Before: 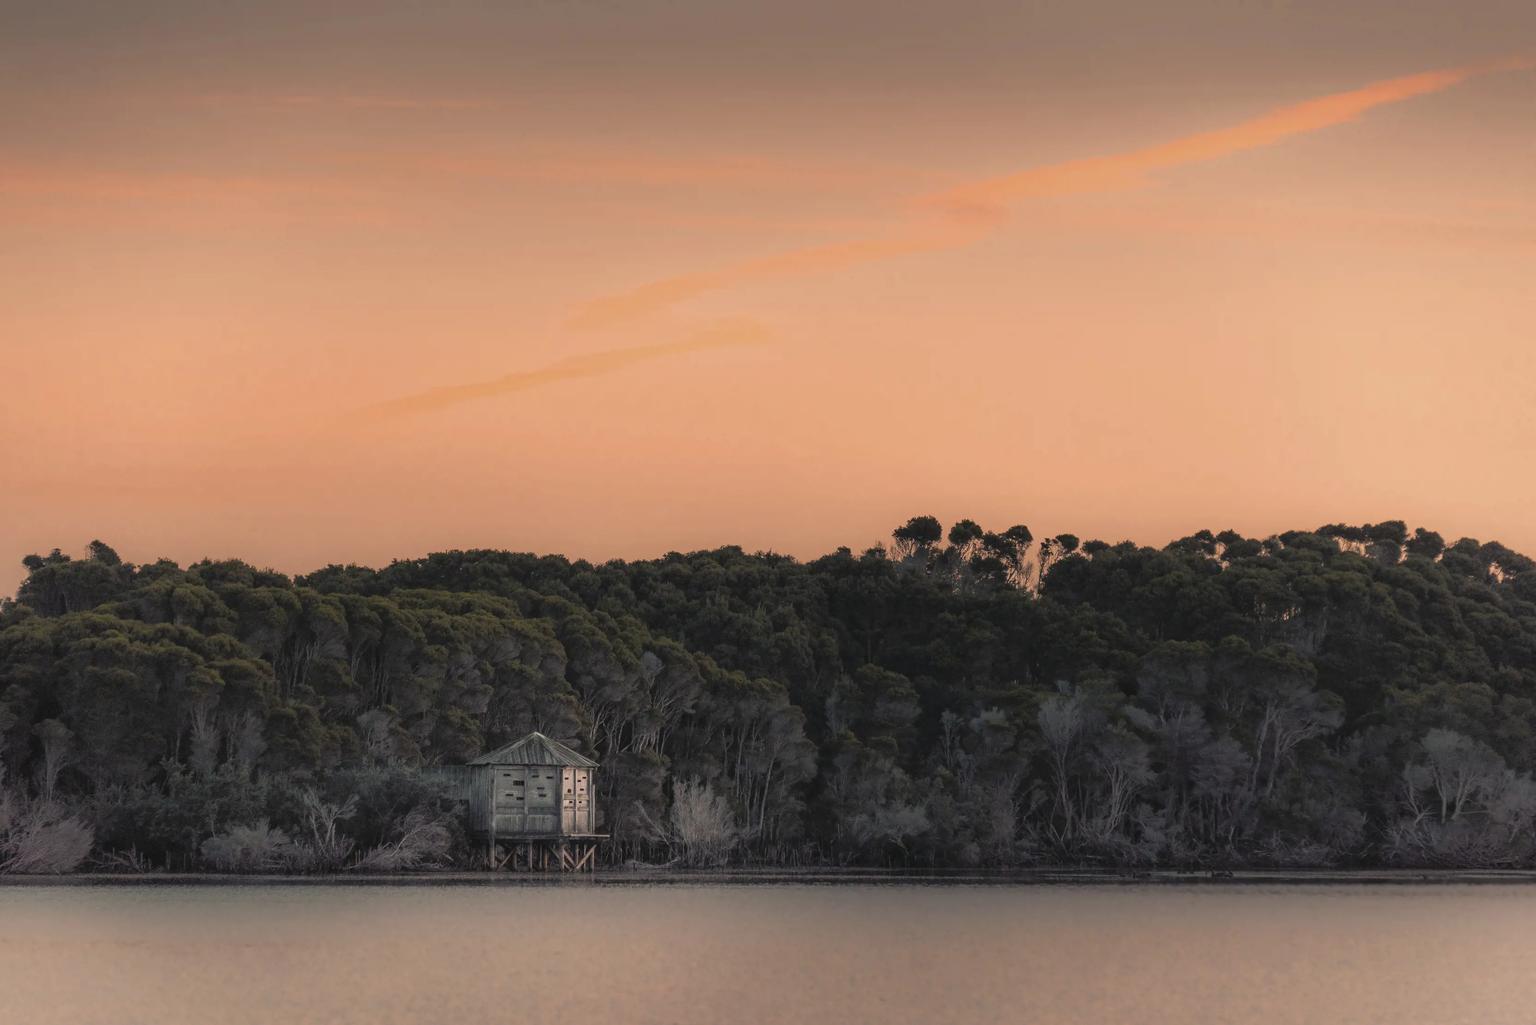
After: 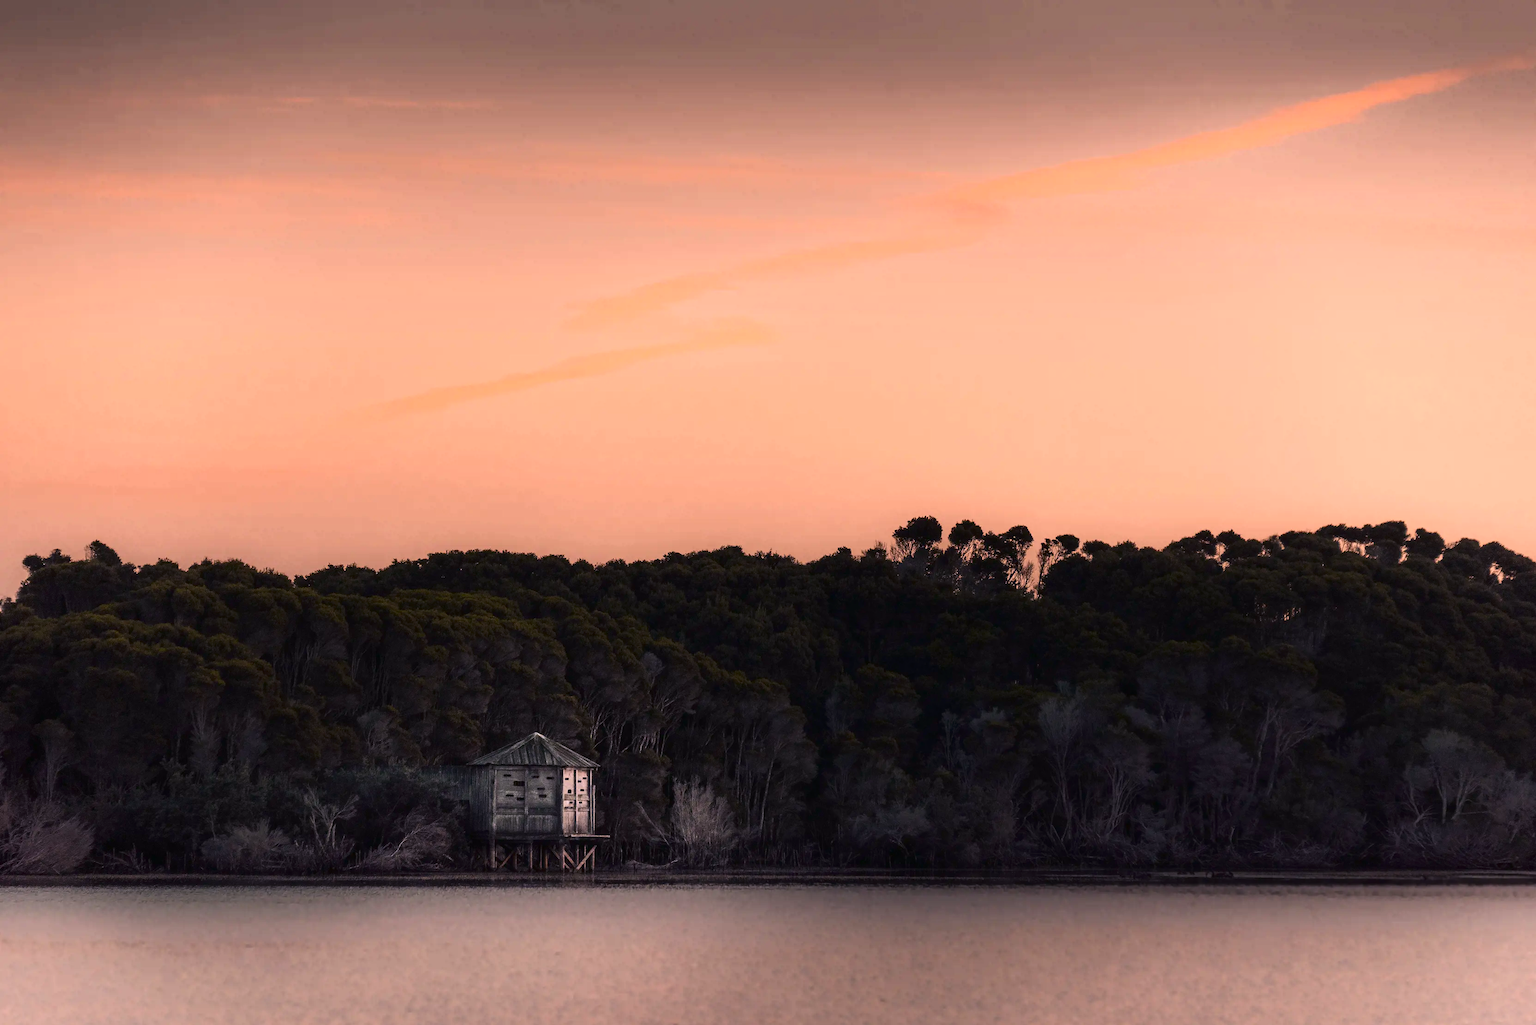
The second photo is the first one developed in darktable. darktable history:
white balance: red 1.05, blue 1.072
contrast brightness saturation: contrast 0.32, brightness -0.08, saturation 0.17
